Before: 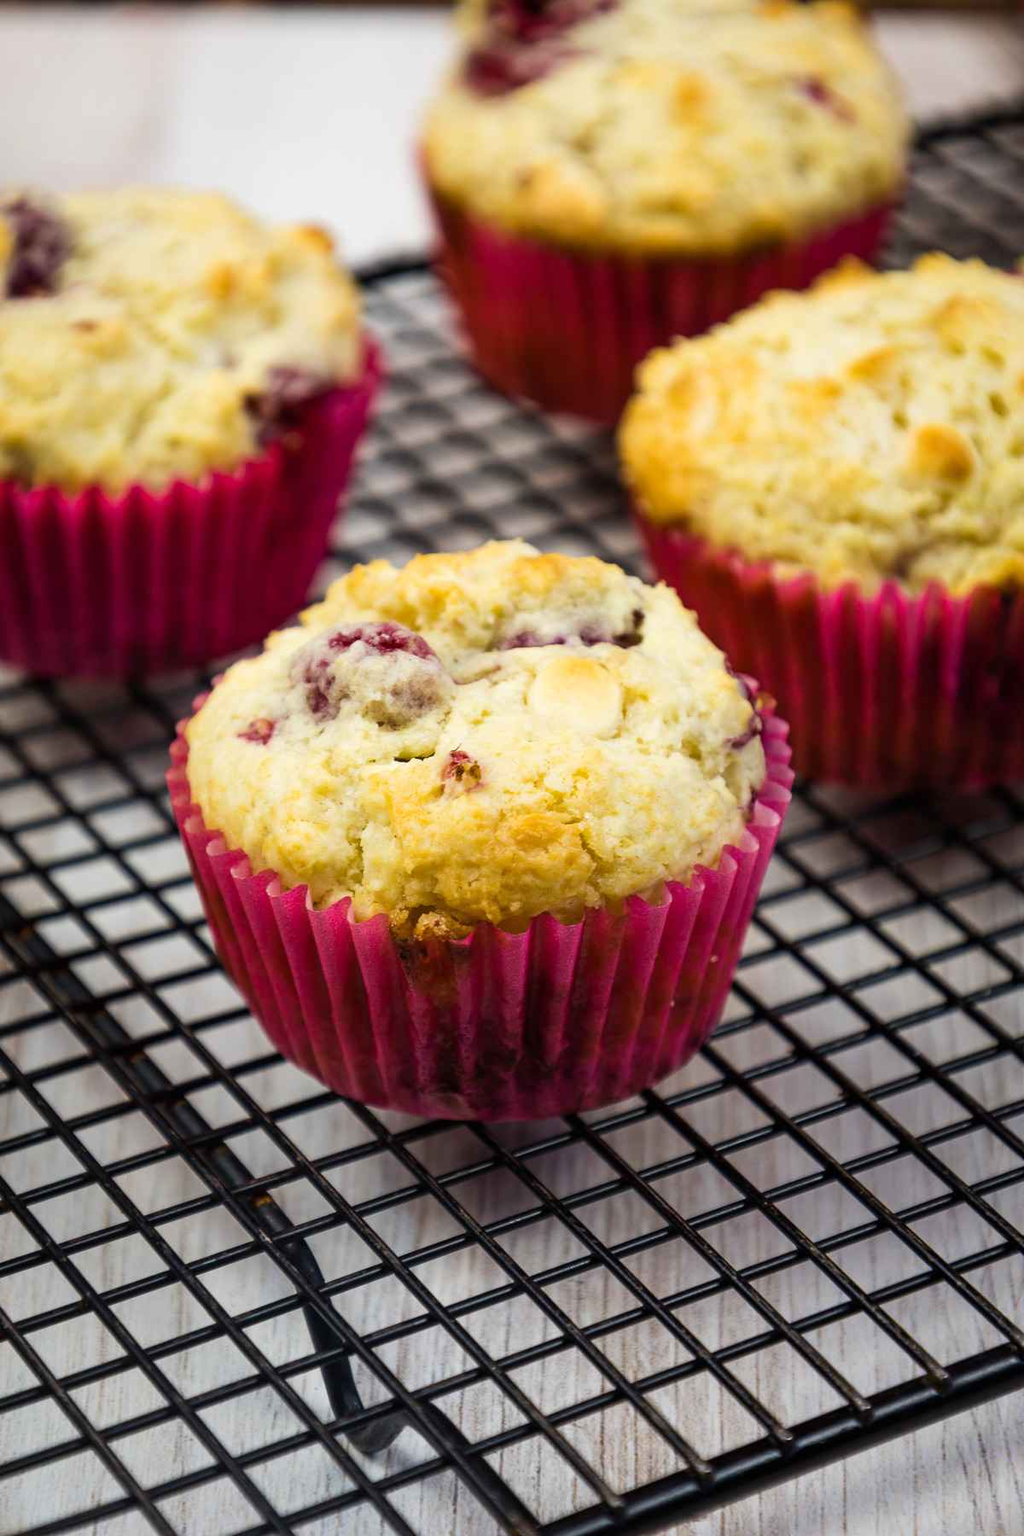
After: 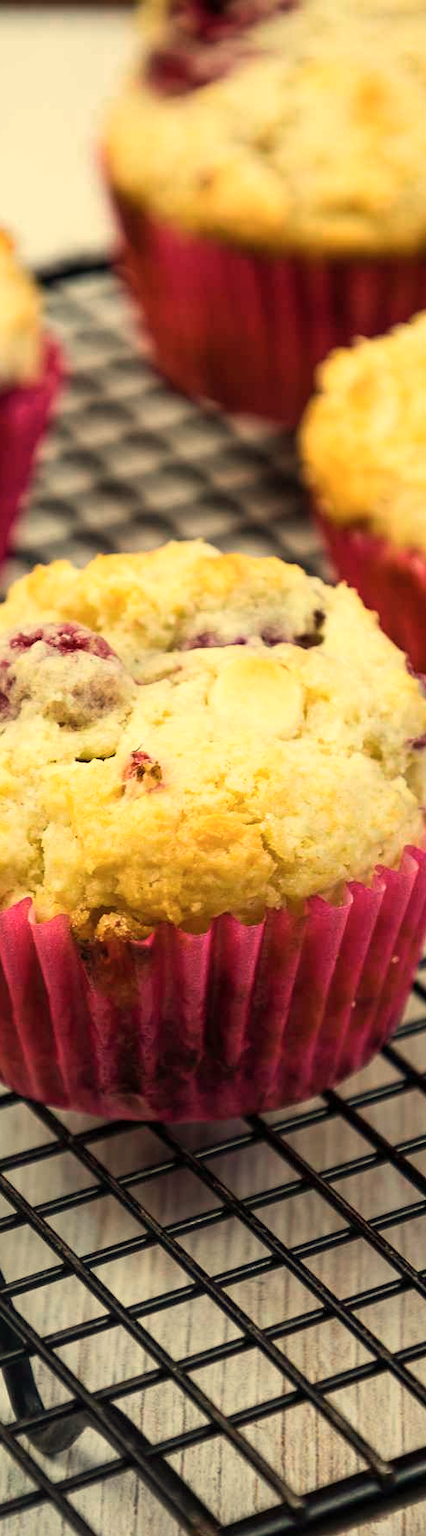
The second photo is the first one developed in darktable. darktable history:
crop: left 31.229%, right 27.105%
color zones: curves: ch0 [(0.25, 0.5) (0.347, 0.092) (0.75, 0.5)]; ch1 [(0.25, 0.5) (0.33, 0.51) (0.75, 0.5)]
white balance: red 1.08, blue 0.791
